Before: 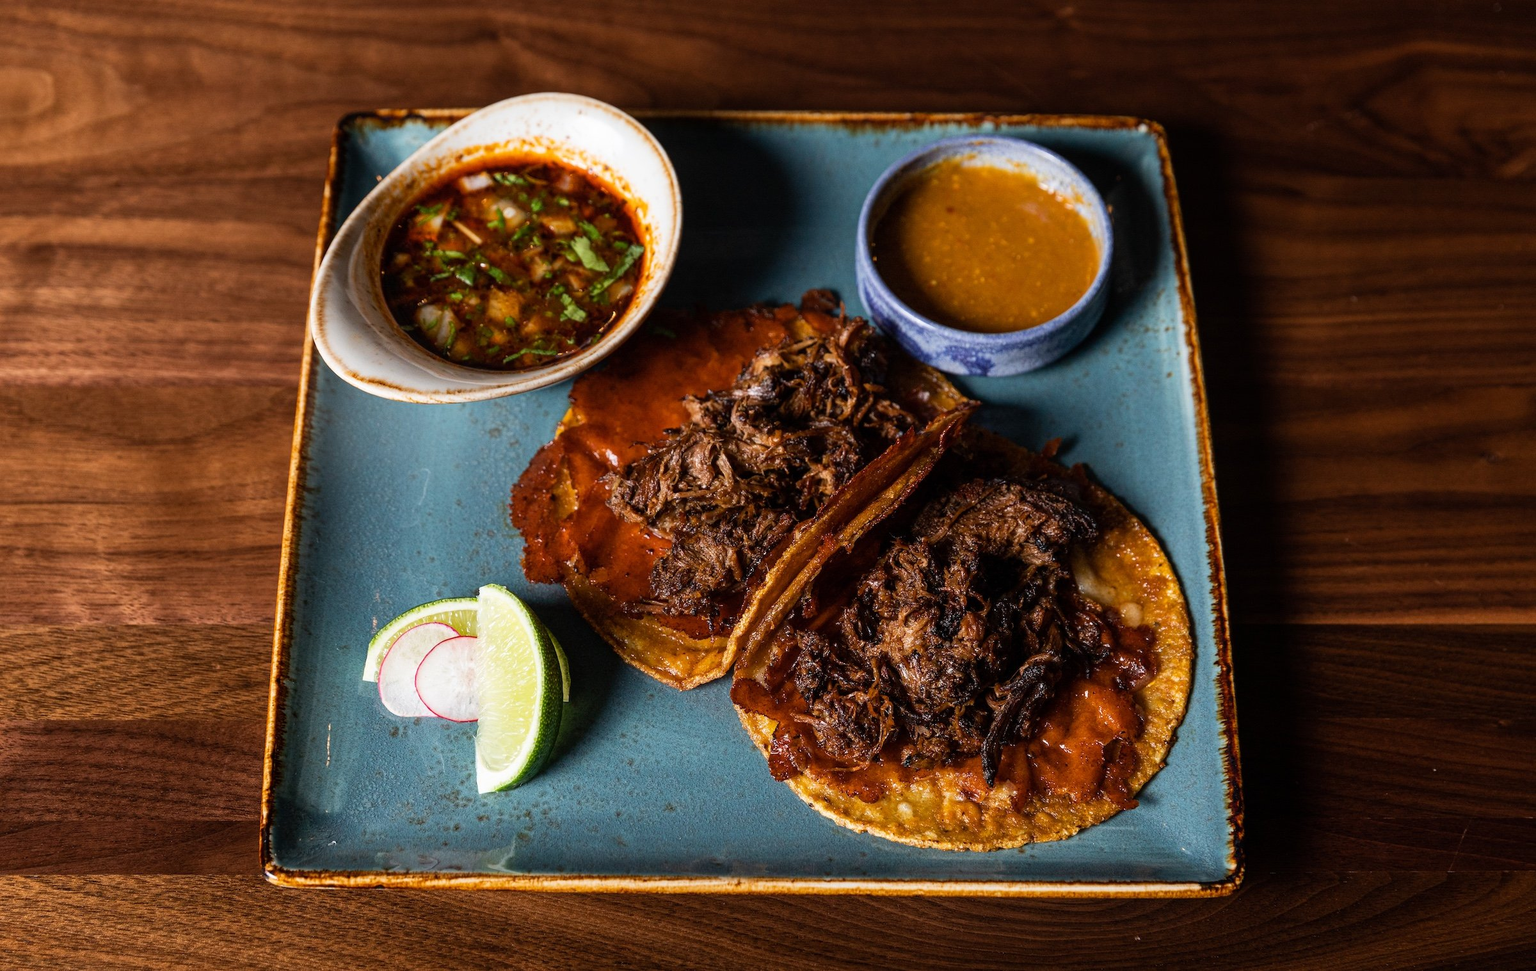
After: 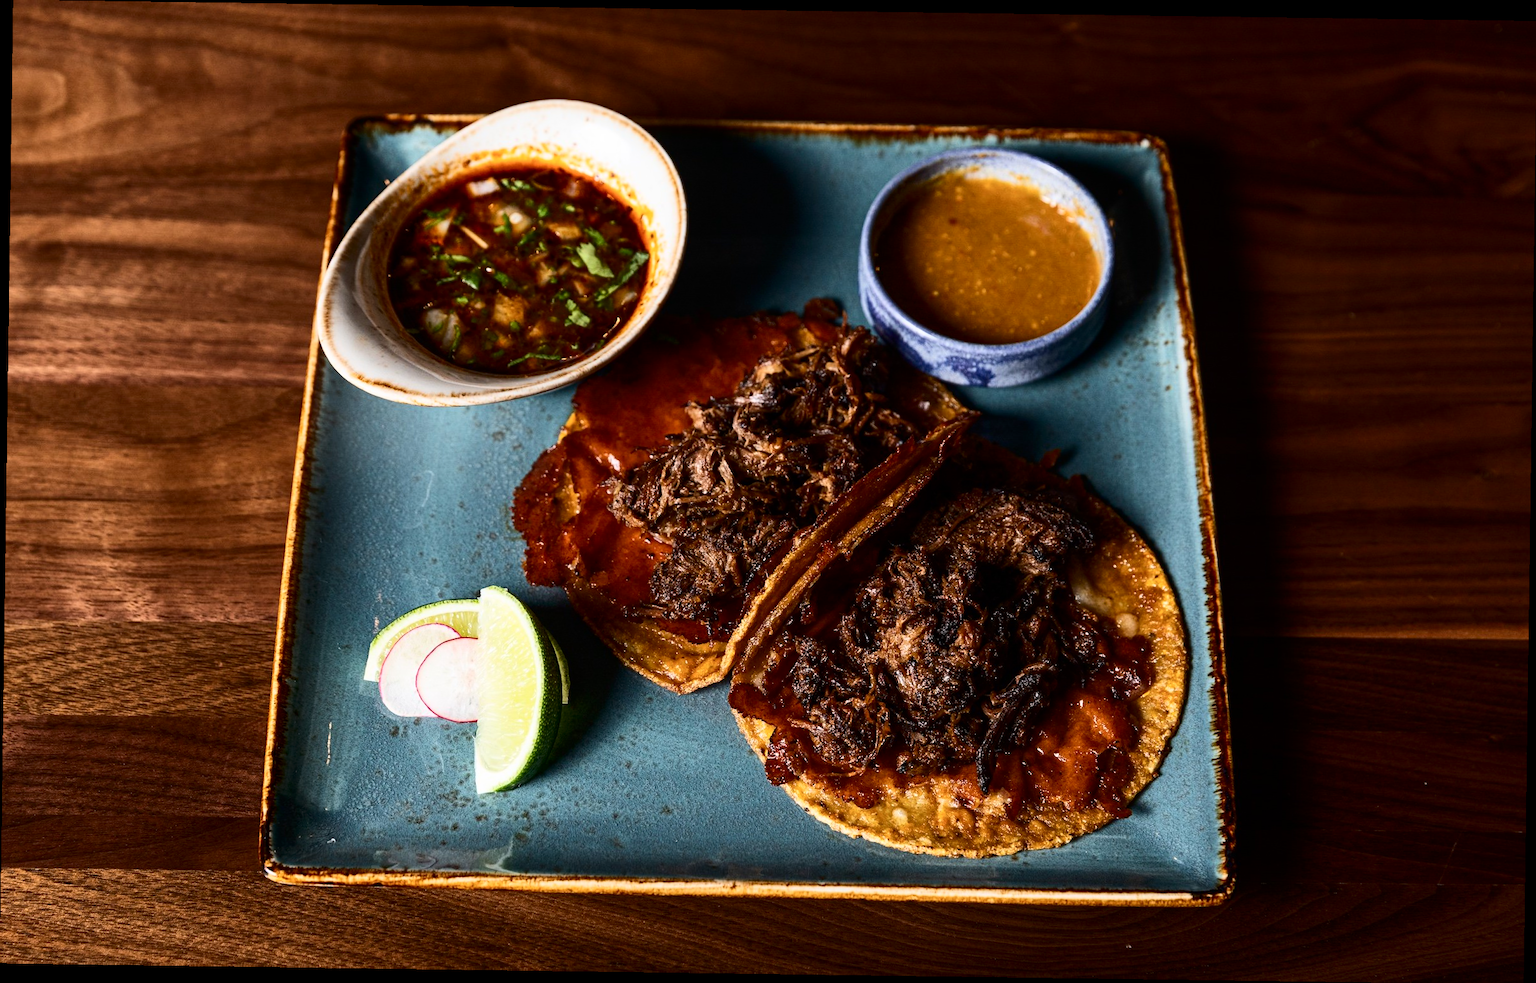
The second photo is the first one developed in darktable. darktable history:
rotate and perspective: rotation 0.8°, automatic cropping off
contrast brightness saturation: contrast 0.28
